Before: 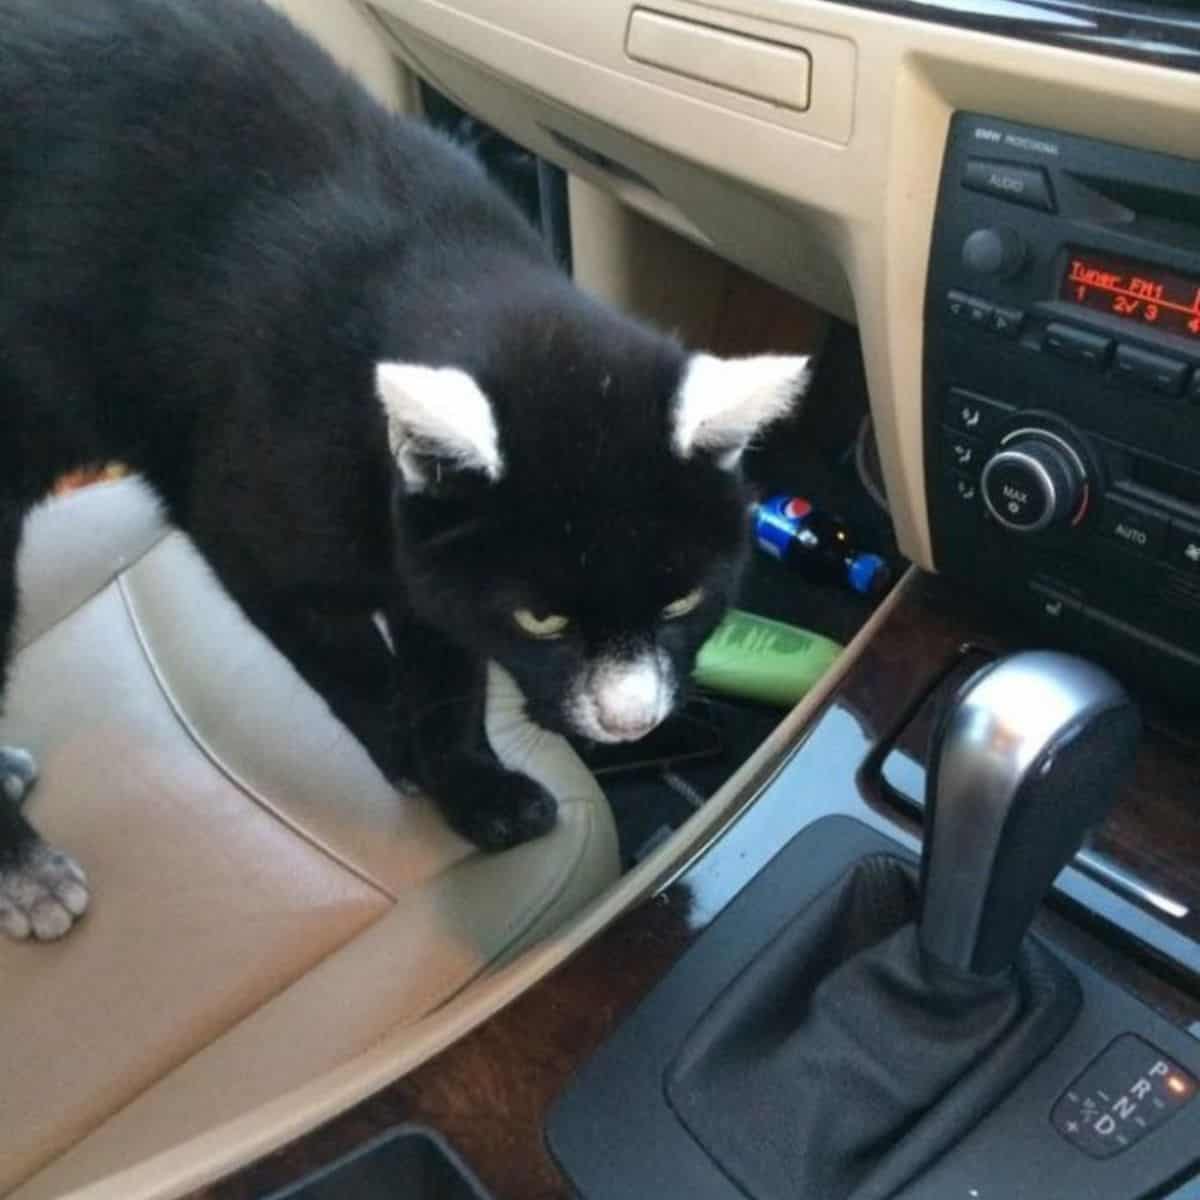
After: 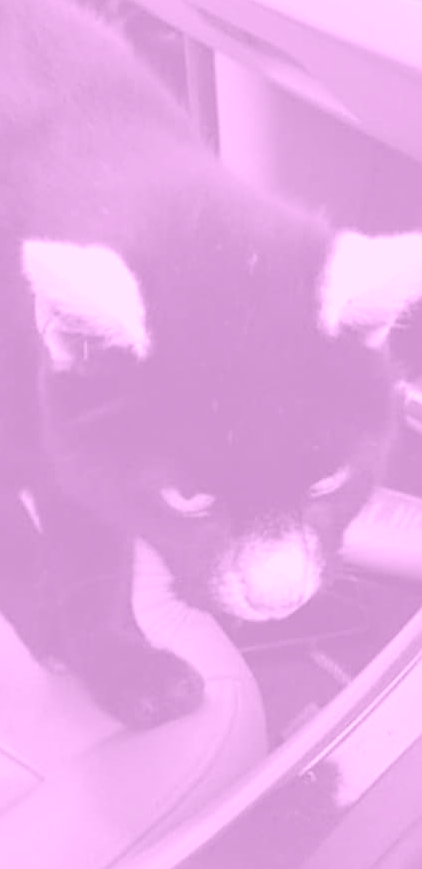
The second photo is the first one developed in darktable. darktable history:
colorize: hue 331.2°, saturation 69%, source mix 30.28%, lightness 69.02%, version 1
crop and rotate: left 29.476%, top 10.214%, right 35.32%, bottom 17.333%
sharpen: on, module defaults
